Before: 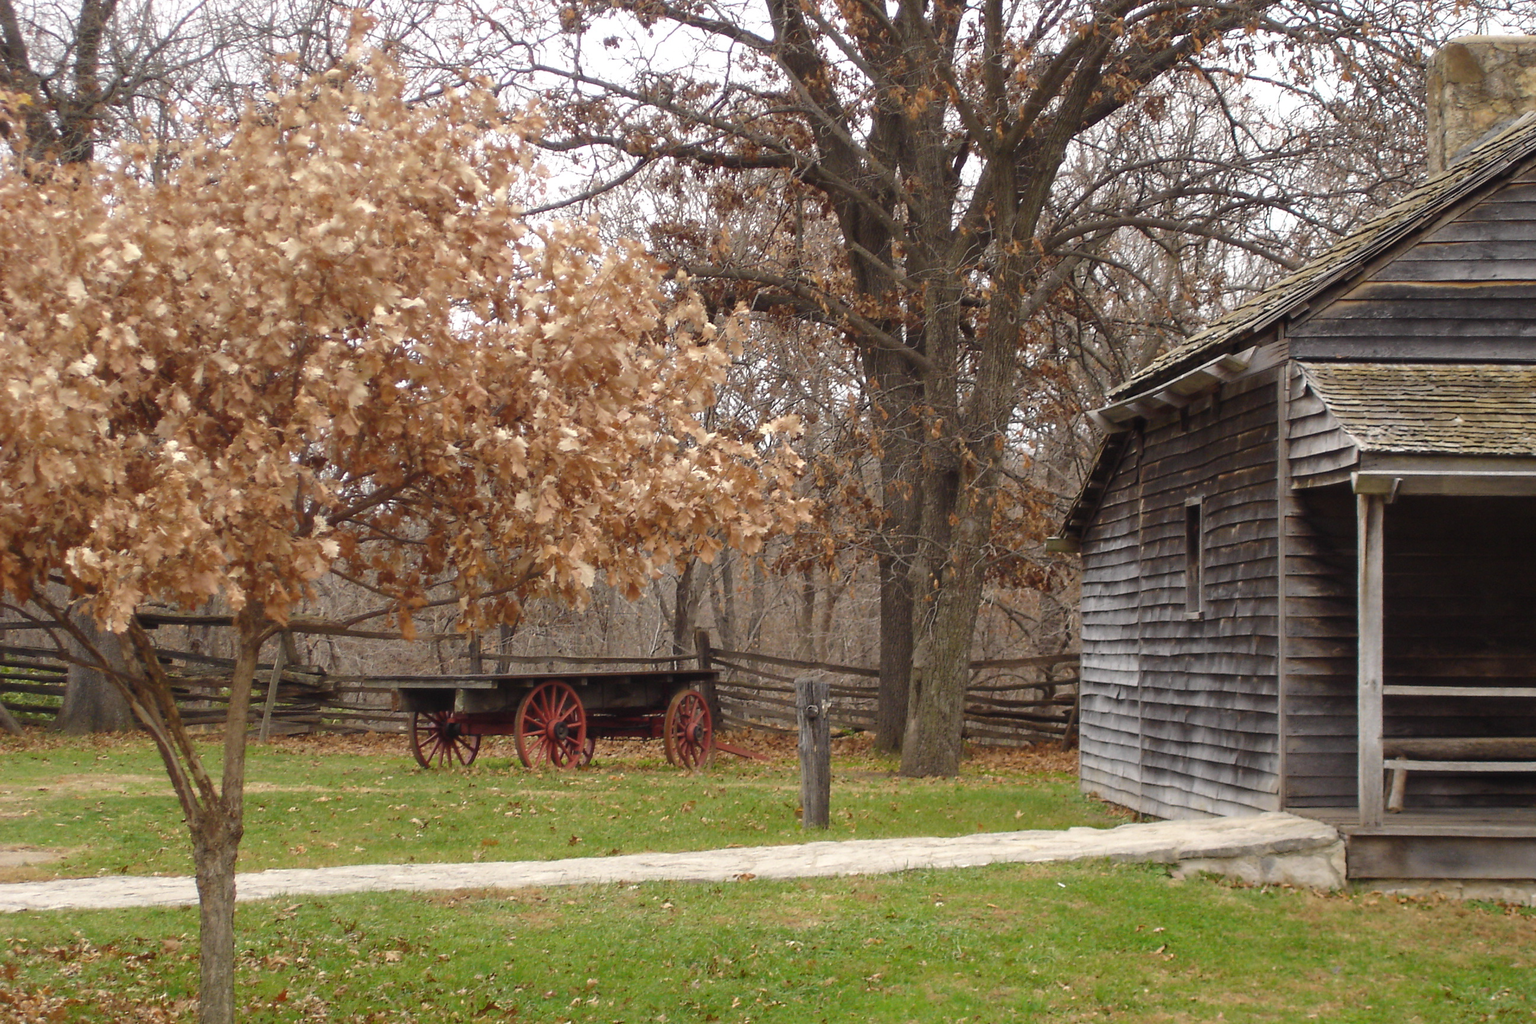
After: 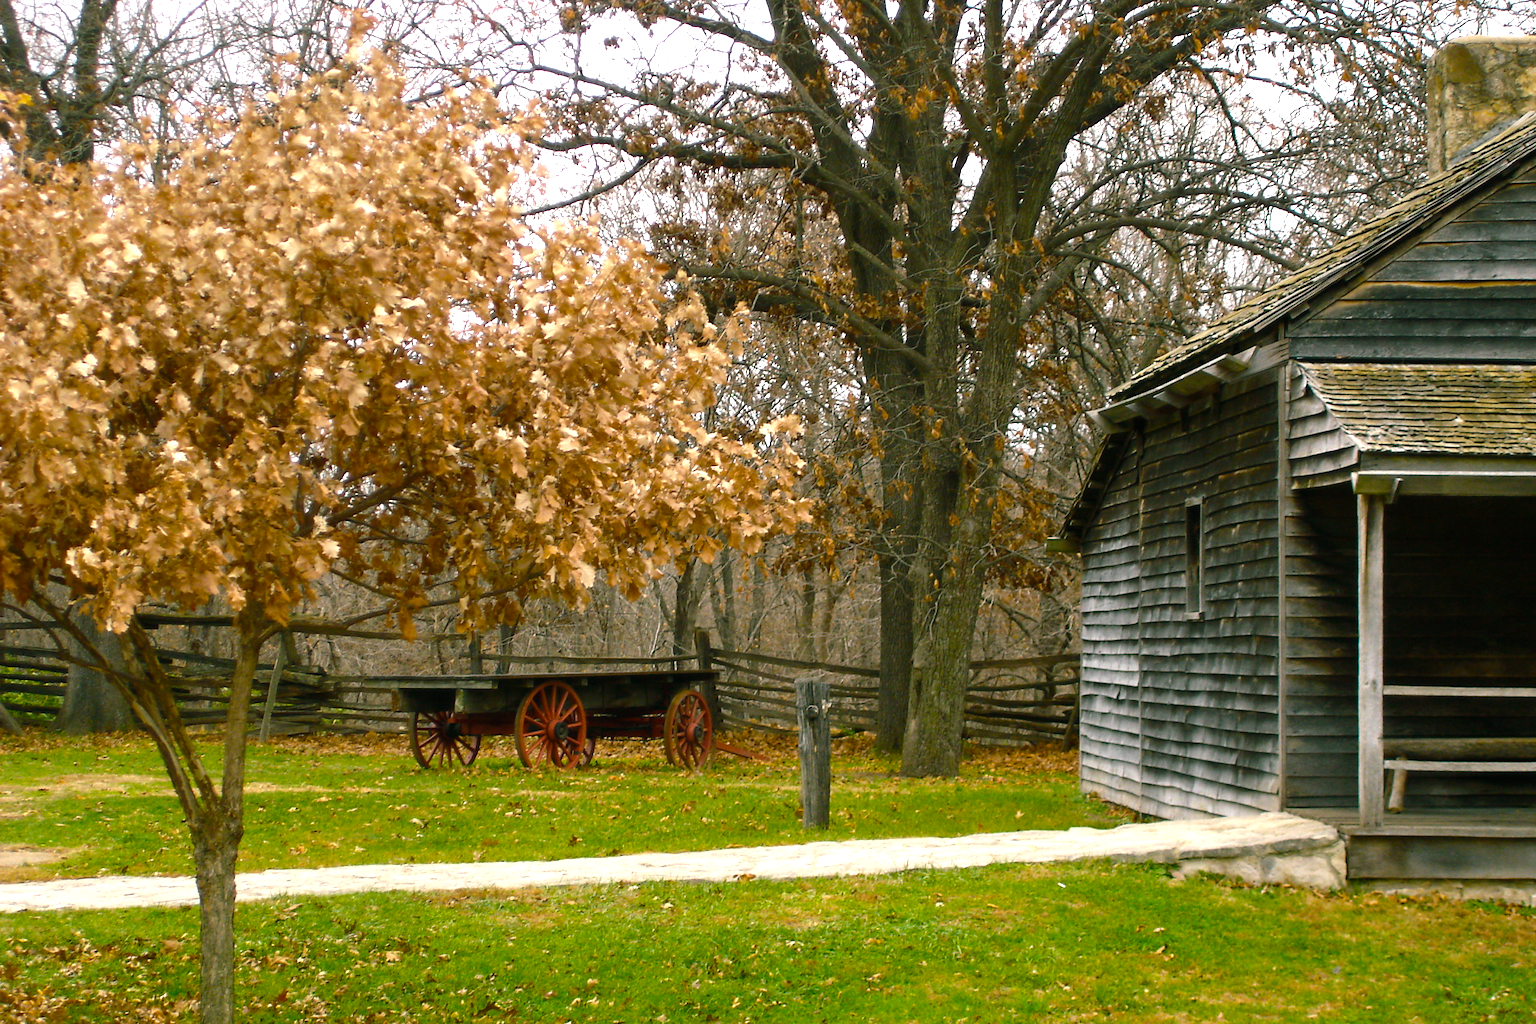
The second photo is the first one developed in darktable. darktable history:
color balance rgb: shadows lift › chroma 11.625%, shadows lift › hue 133.74°, perceptual saturation grading › global saturation 40.919%, perceptual brilliance grading › global brilliance 15.692%, perceptual brilliance grading › shadows -35.688%, global vibrance 20%
